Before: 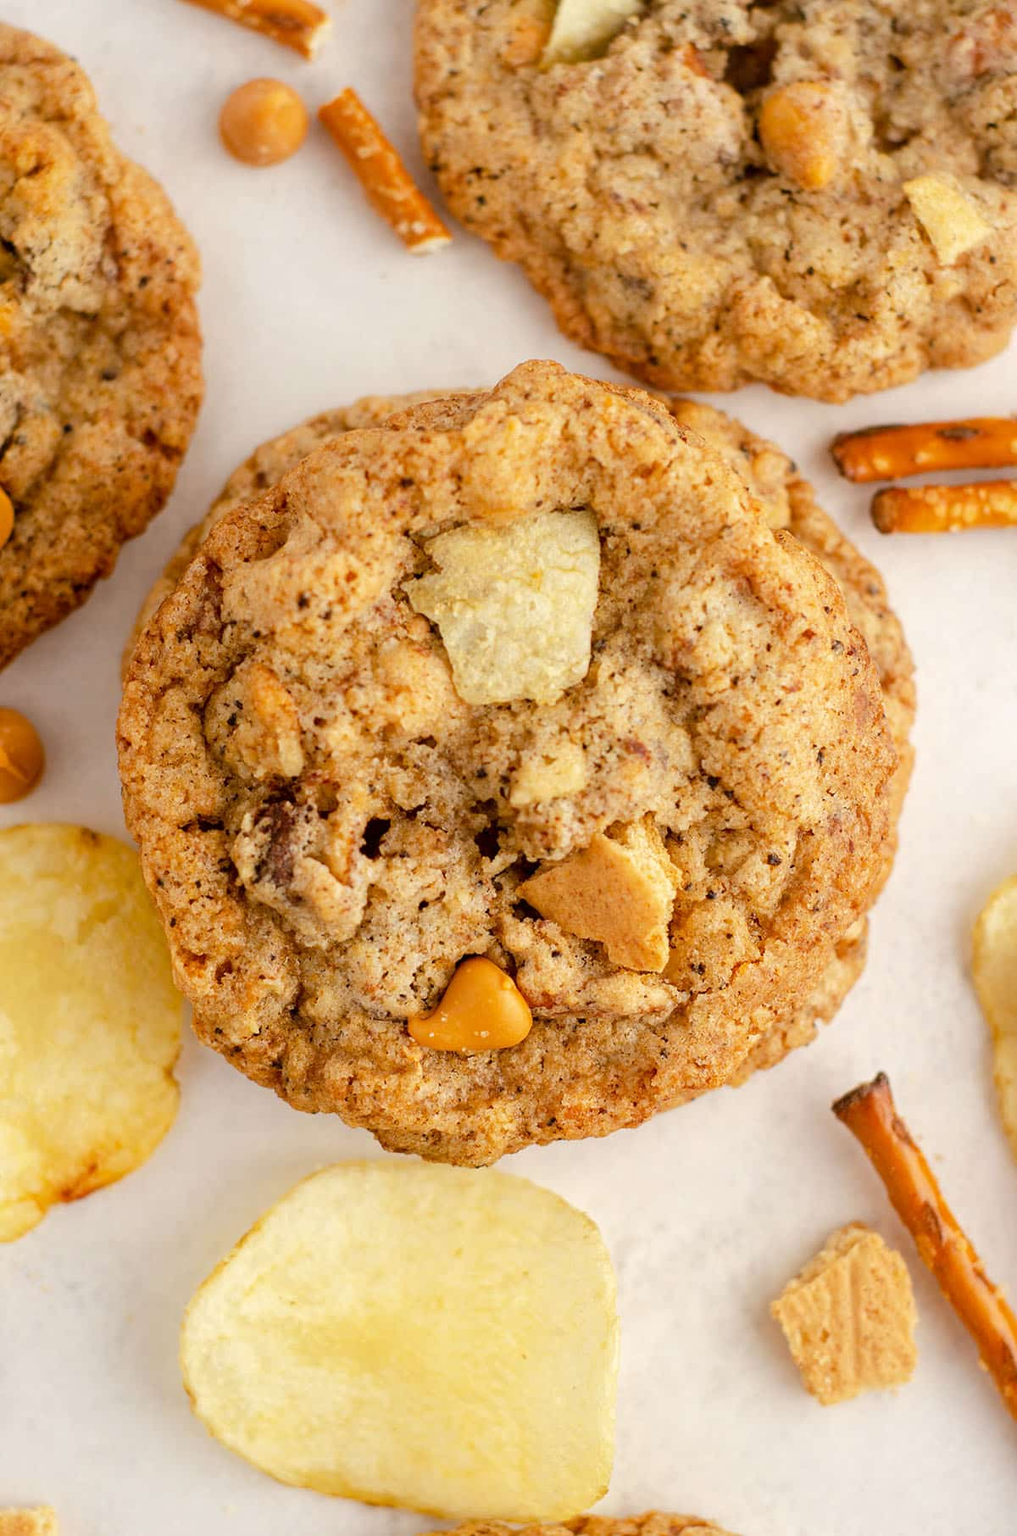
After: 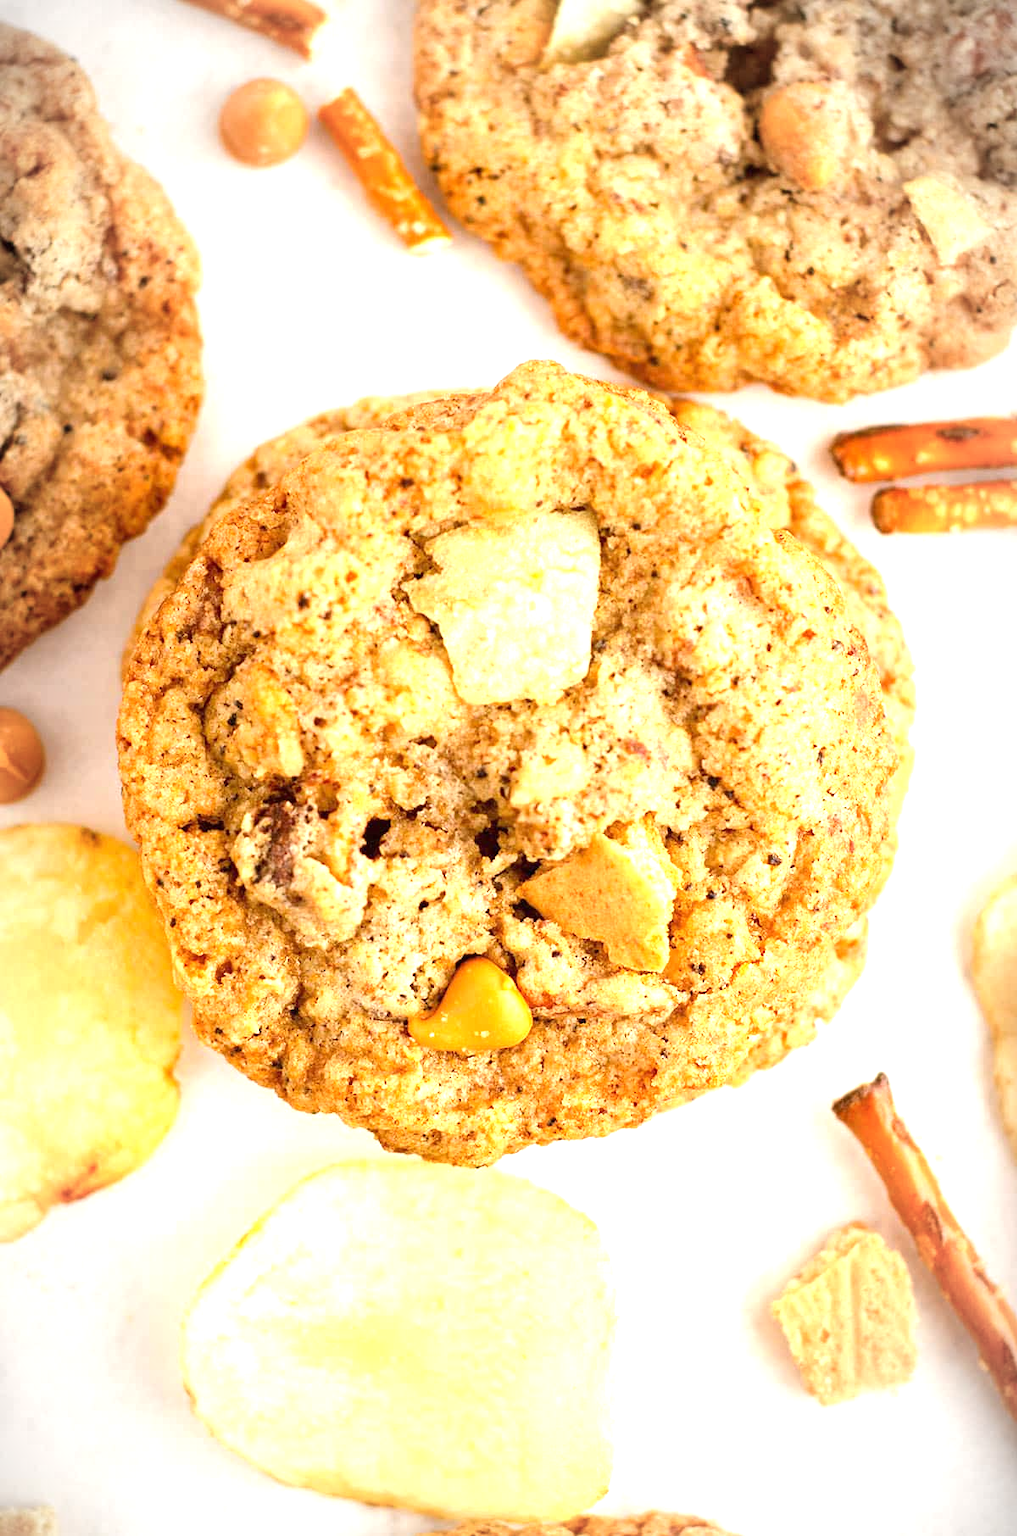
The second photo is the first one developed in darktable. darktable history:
exposure: black level correction 0, exposure 1.199 EV, compensate exposure bias true, compensate highlight preservation false
vignetting: fall-off radius 59.83%, brightness -0.539, saturation -0.509, automatic ratio true
